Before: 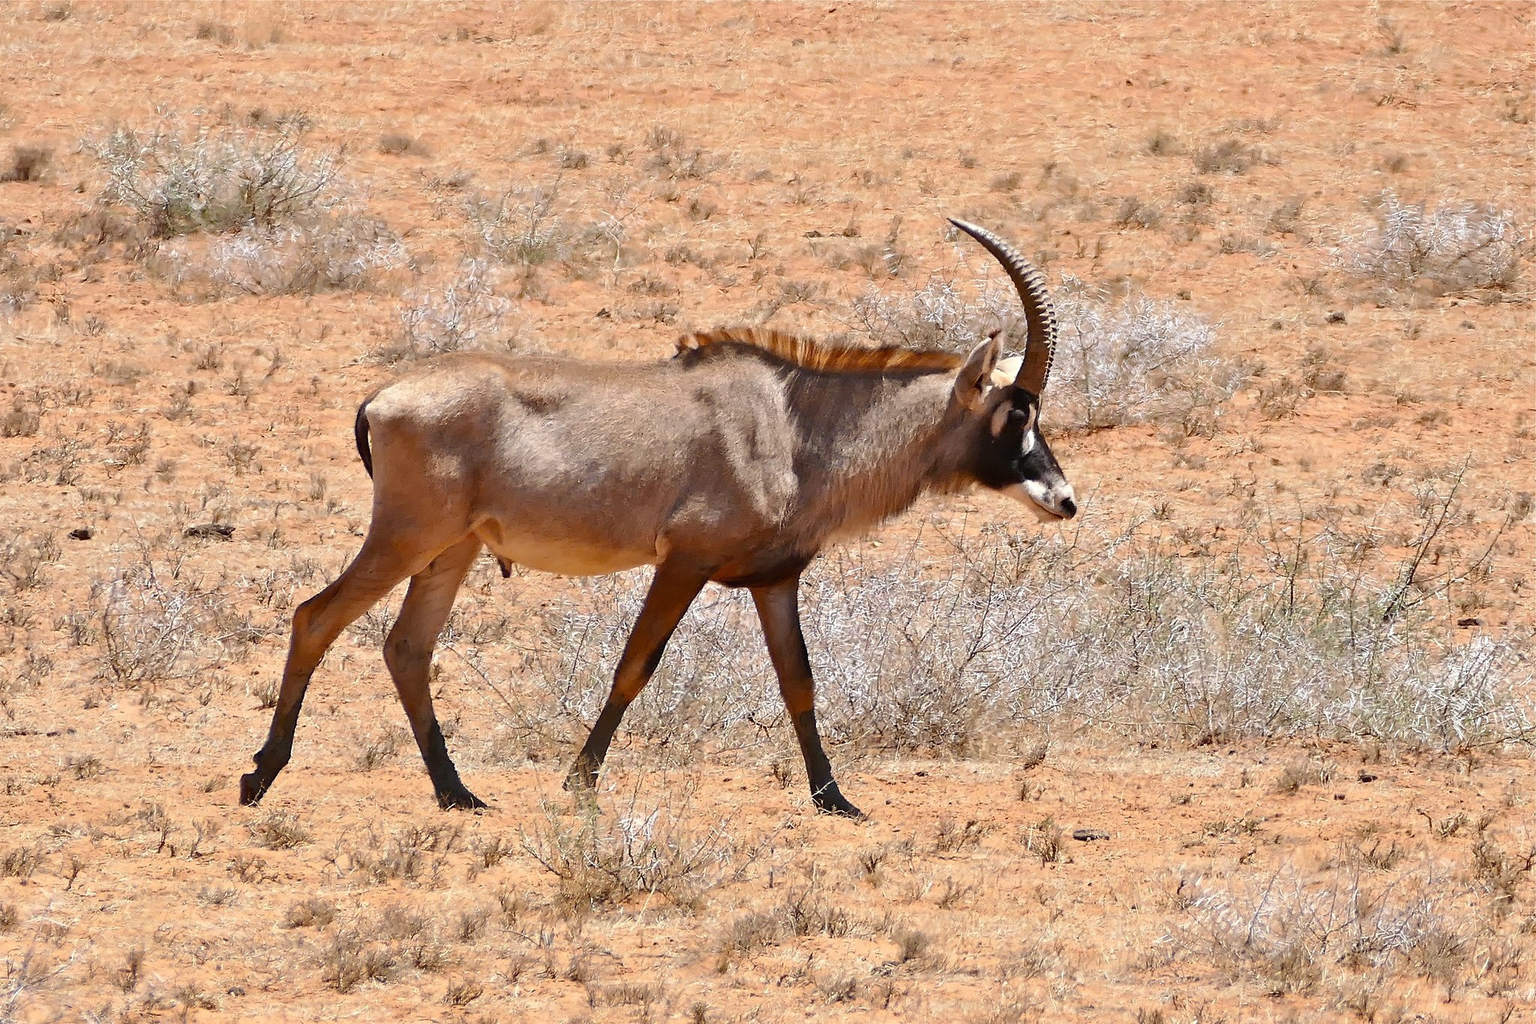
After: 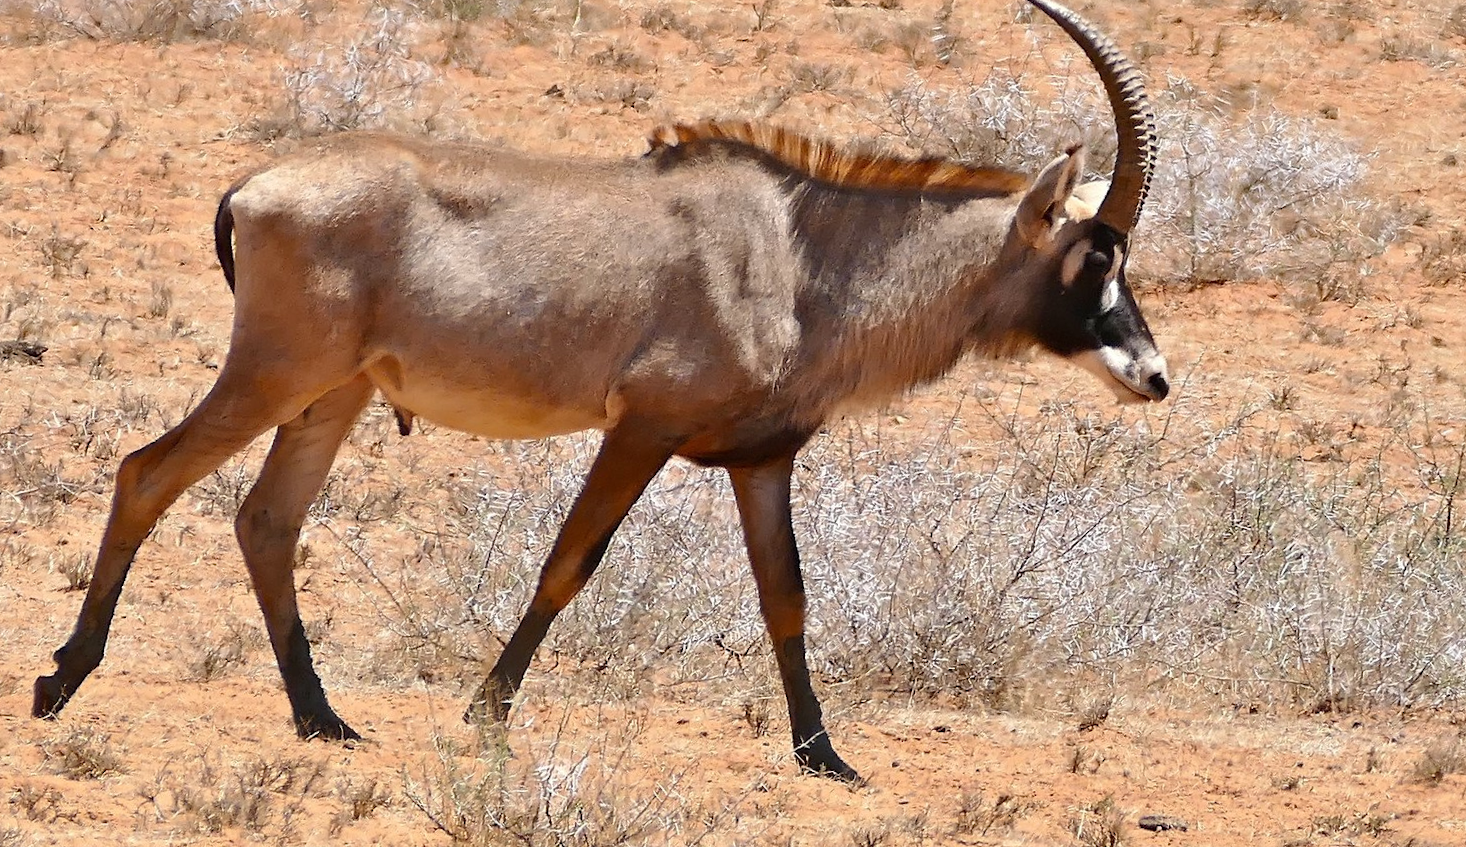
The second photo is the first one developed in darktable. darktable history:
white balance: emerald 1
crop and rotate: angle -3.37°, left 9.79%, top 20.73%, right 12.42%, bottom 11.82%
